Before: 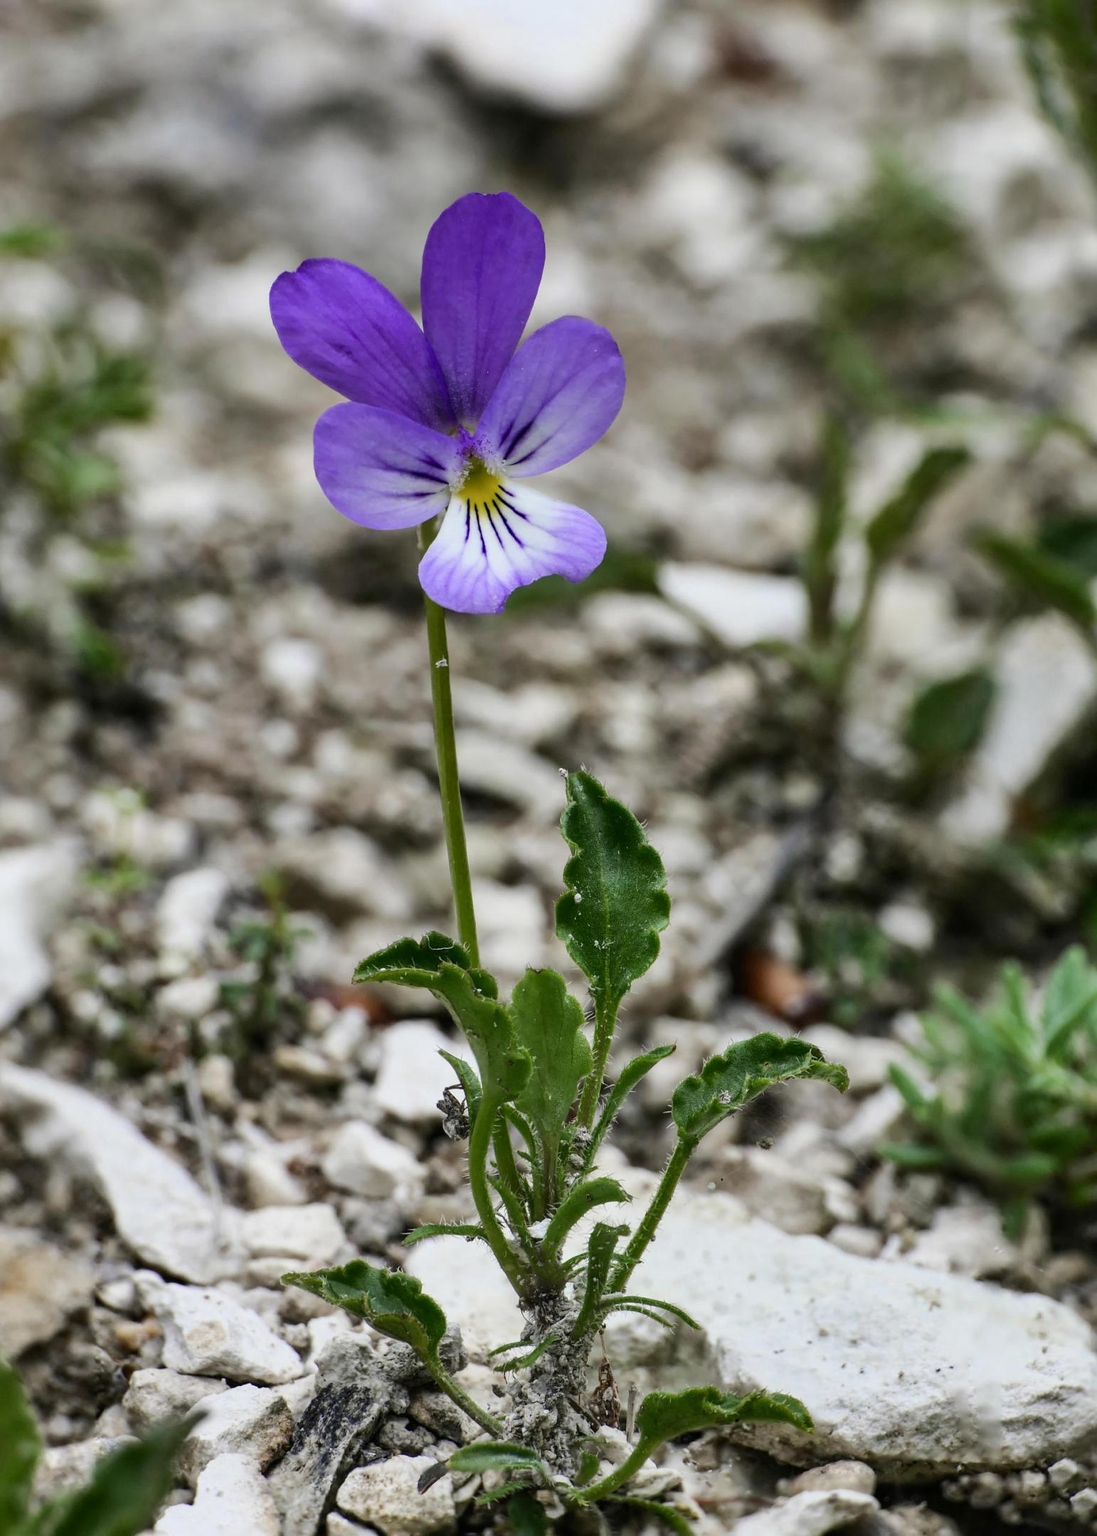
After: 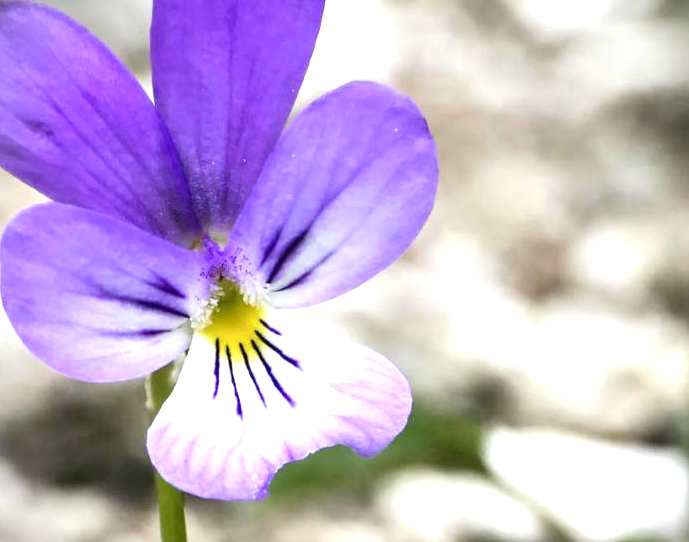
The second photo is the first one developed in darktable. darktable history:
vignetting: fall-off start 91.19%
crop: left 28.64%, top 16.832%, right 26.637%, bottom 58.055%
exposure: black level correction 0, exposure 1.388 EV, compensate exposure bias true, compensate highlight preservation false
